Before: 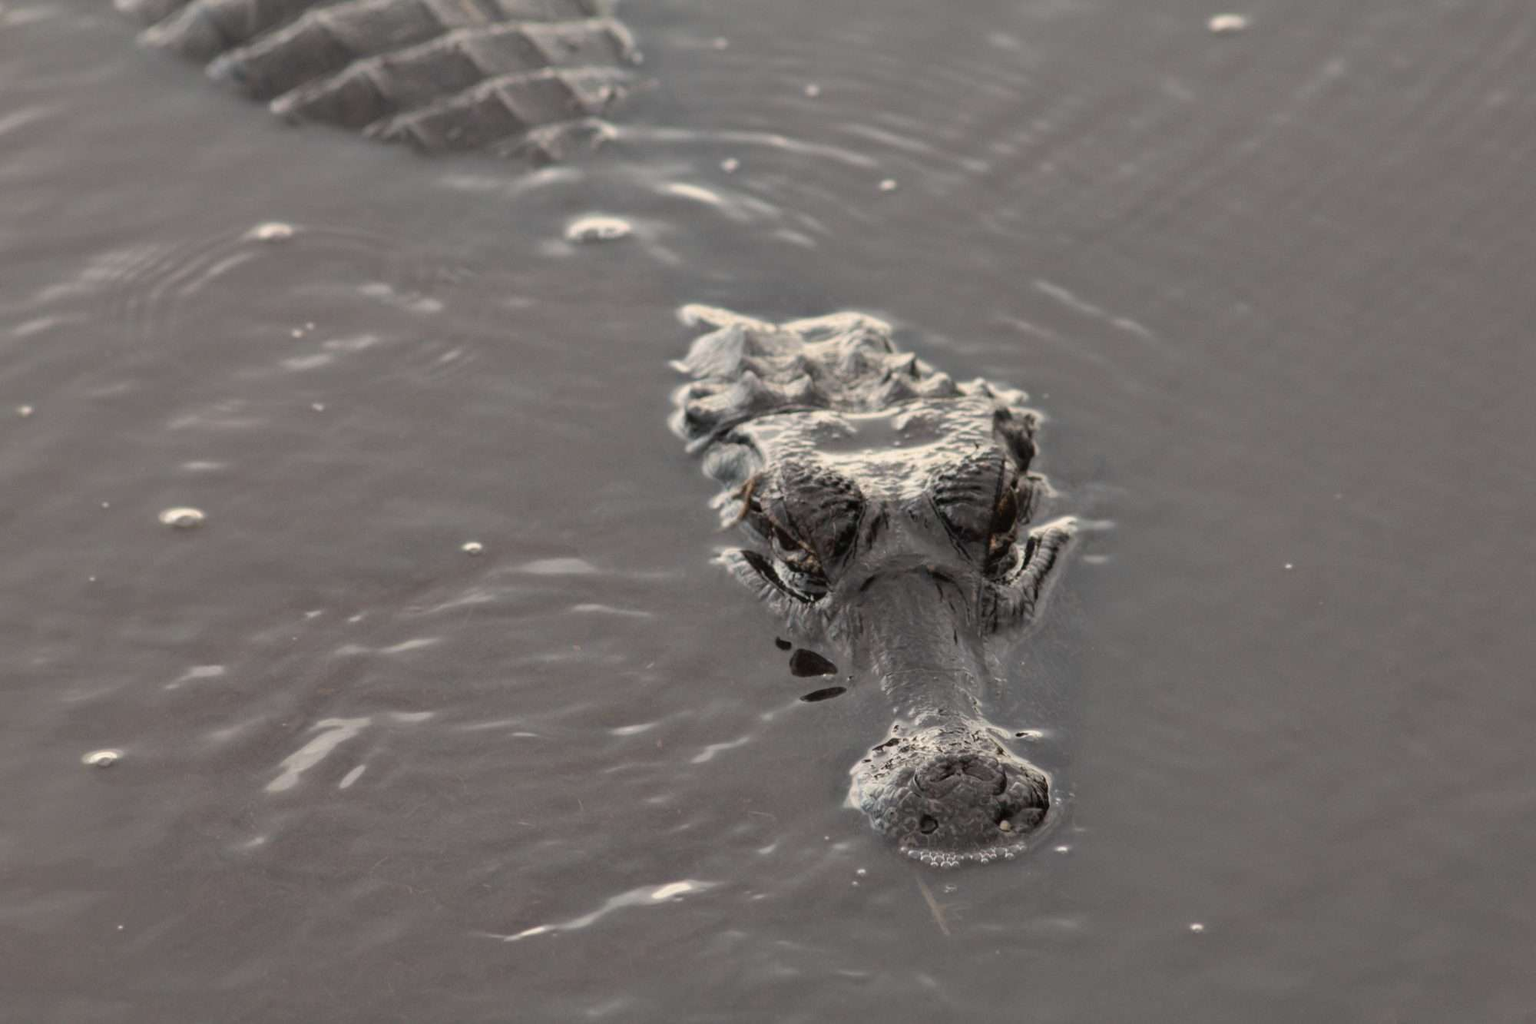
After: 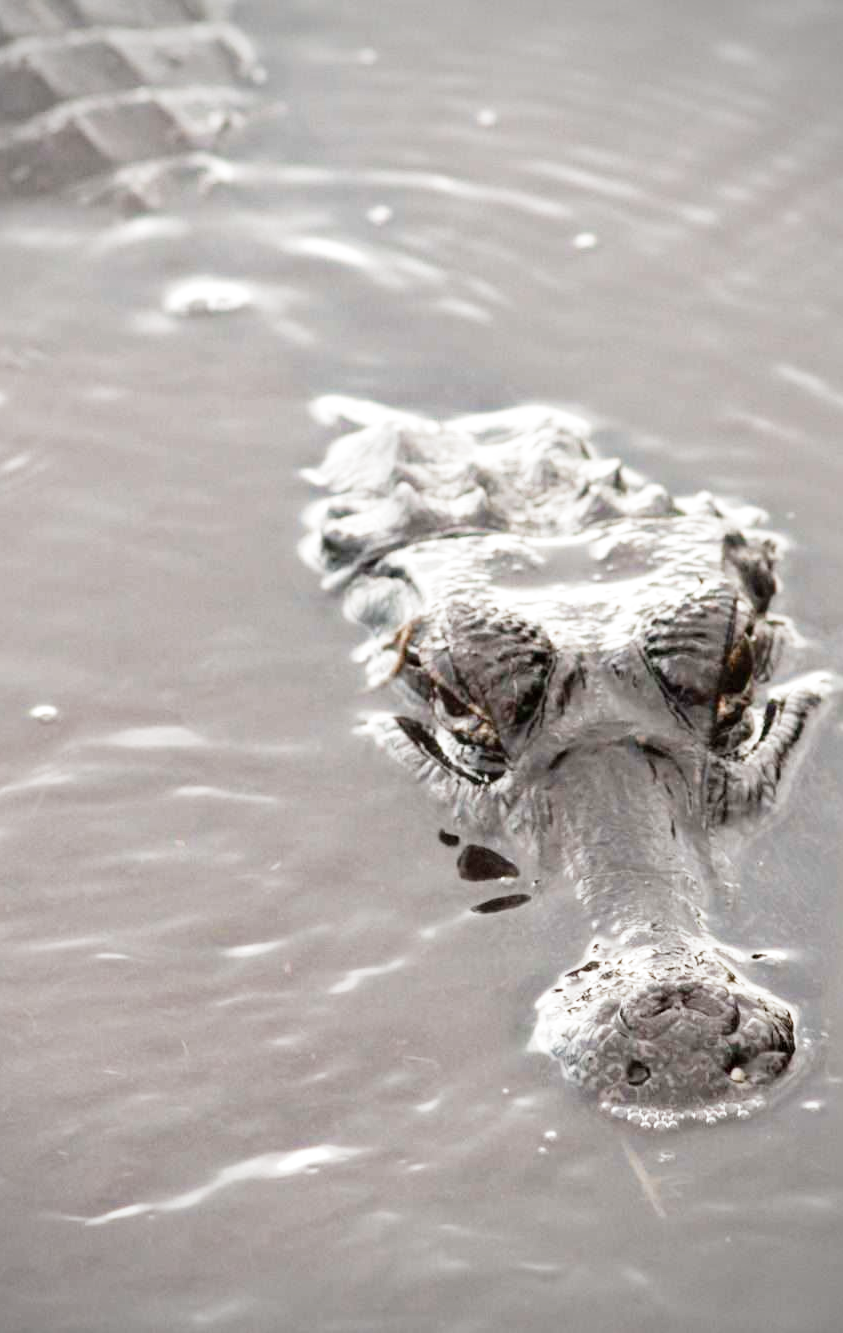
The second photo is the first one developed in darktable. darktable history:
exposure: exposure 0.6 EV, compensate highlight preservation false
filmic rgb: middle gray luminance 9.23%, black relative exposure -10.55 EV, white relative exposure 3.45 EV, threshold 6 EV, target black luminance 0%, hardness 5.98, latitude 59.69%, contrast 1.087, highlights saturation mix 5%, shadows ↔ highlights balance 29.23%, add noise in highlights 0, preserve chrominance no, color science v3 (2019), use custom middle-gray values true, iterations of high-quality reconstruction 0, contrast in highlights soft, enable highlight reconstruction true
vignetting: on, module defaults
crop: left 28.583%, right 29.231%
